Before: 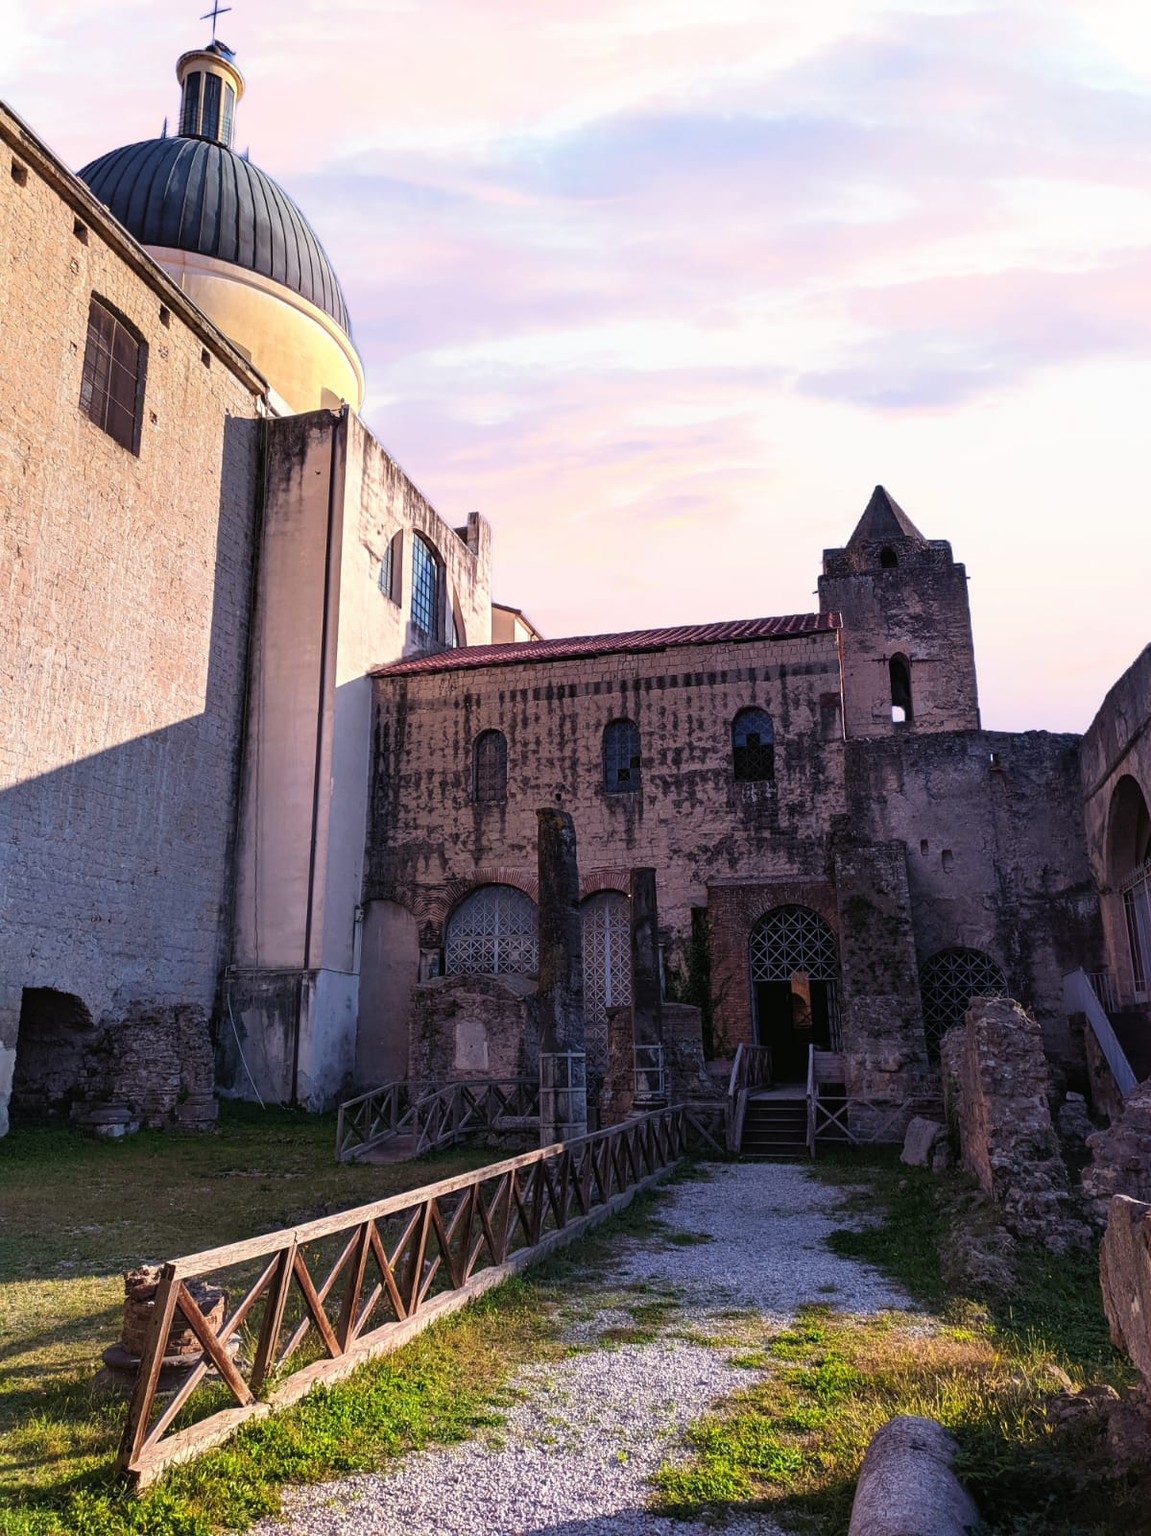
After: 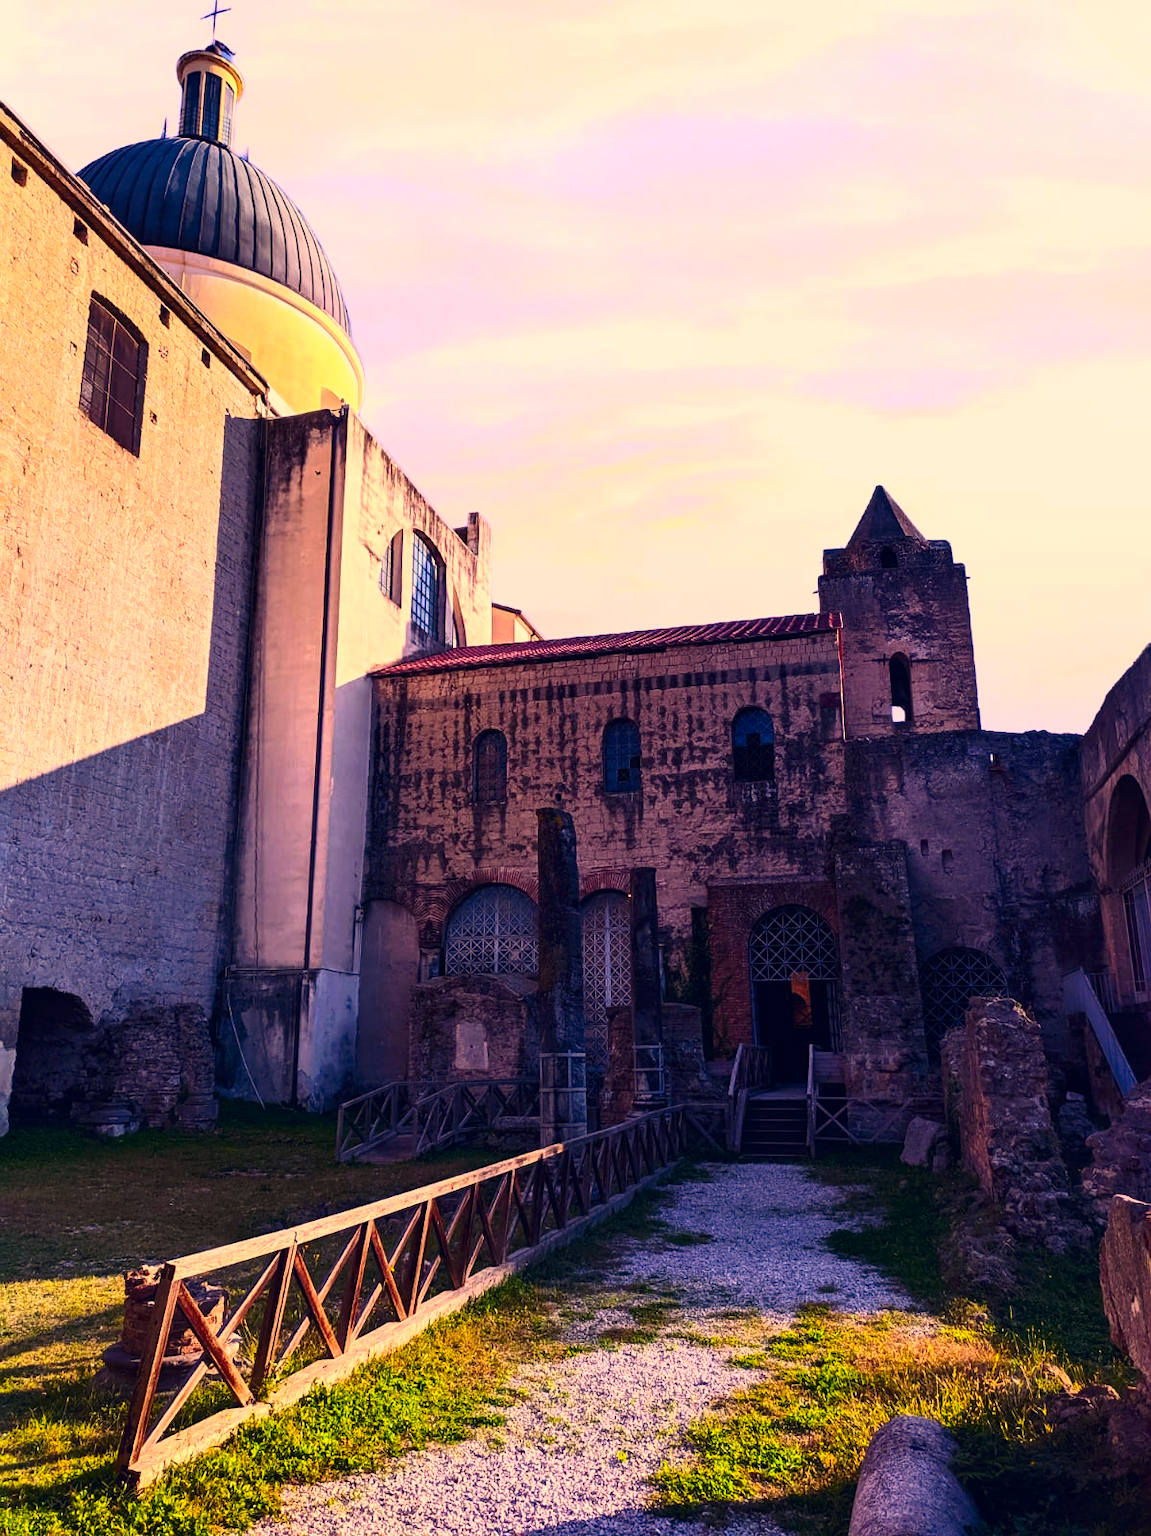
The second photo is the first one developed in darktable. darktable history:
color correction: highlights a* 20.08, highlights b* 27.8, shadows a* 3.35, shadows b* -18.05, saturation 0.755
contrast brightness saturation: contrast 0.269, brightness 0.01, saturation 0.865
